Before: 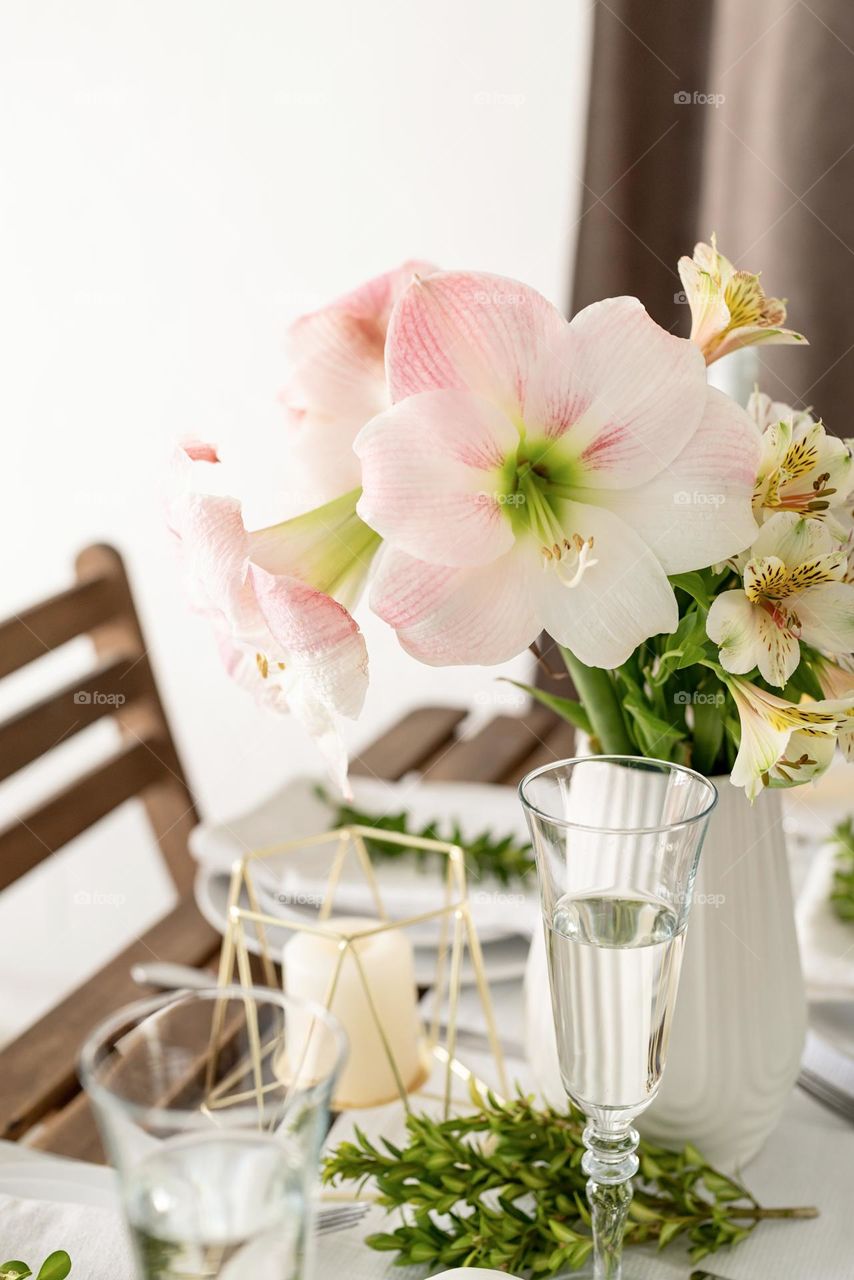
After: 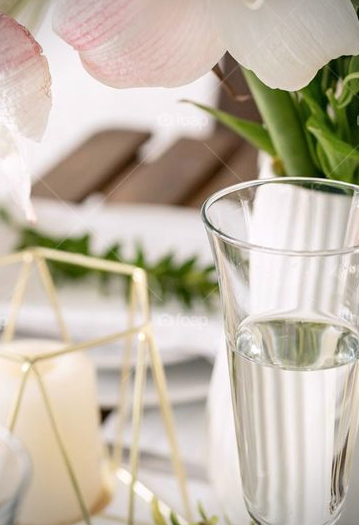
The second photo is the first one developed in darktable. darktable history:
white balance: red 1.009, blue 1.027
vignetting: dithering 8-bit output, unbound false
crop: left 37.221%, top 45.169%, right 20.63%, bottom 13.777%
